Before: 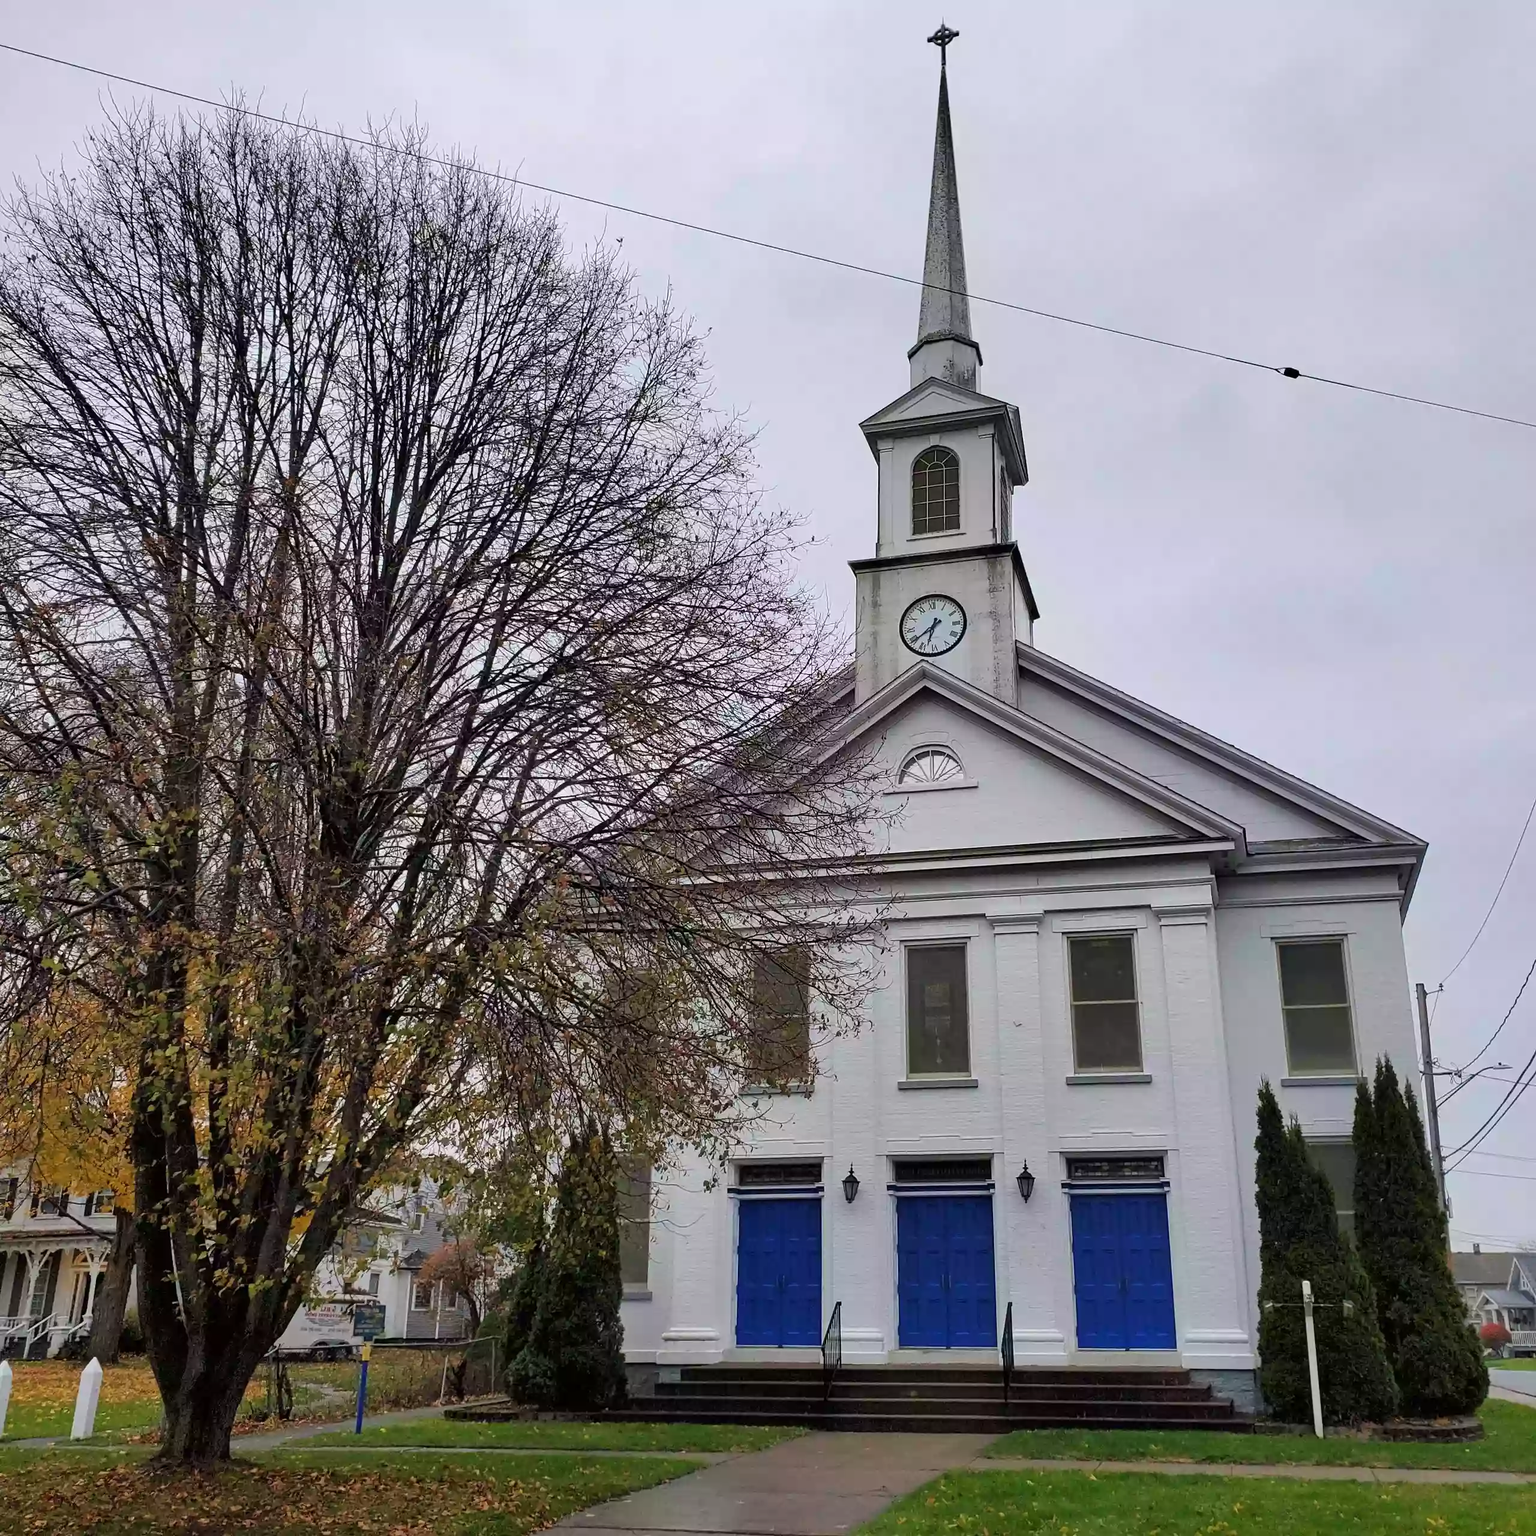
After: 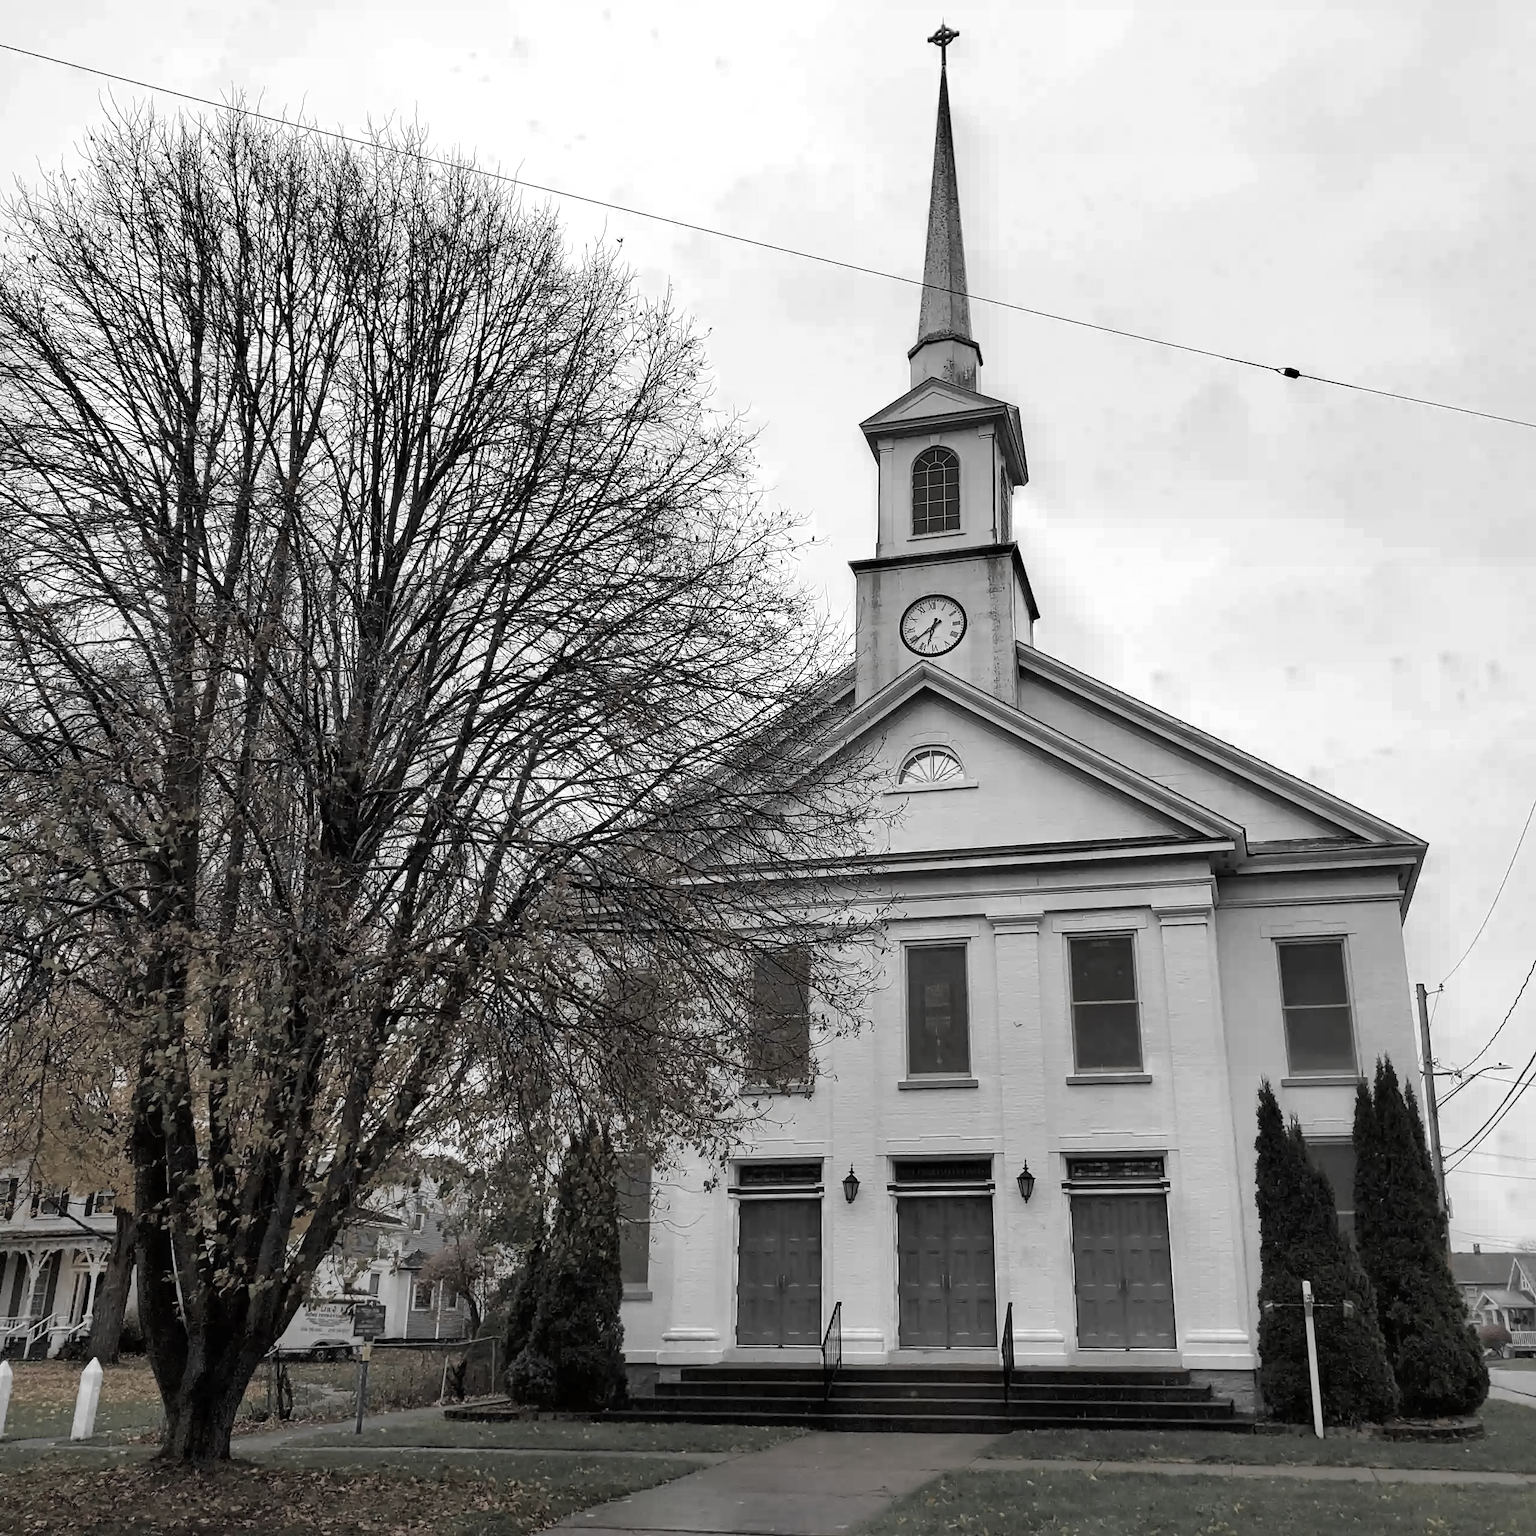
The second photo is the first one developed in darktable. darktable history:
color zones: curves: ch0 [(0, 0.613) (0.01, 0.613) (0.245, 0.448) (0.498, 0.529) (0.642, 0.665) (0.879, 0.777) (0.99, 0.613)]; ch1 [(0, 0.035) (0.121, 0.189) (0.259, 0.197) (0.415, 0.061) (0.589, 0.022) (0.732, 0.022) (0.857, 0.026) (0.991, 0.053)], mix 24.69%
